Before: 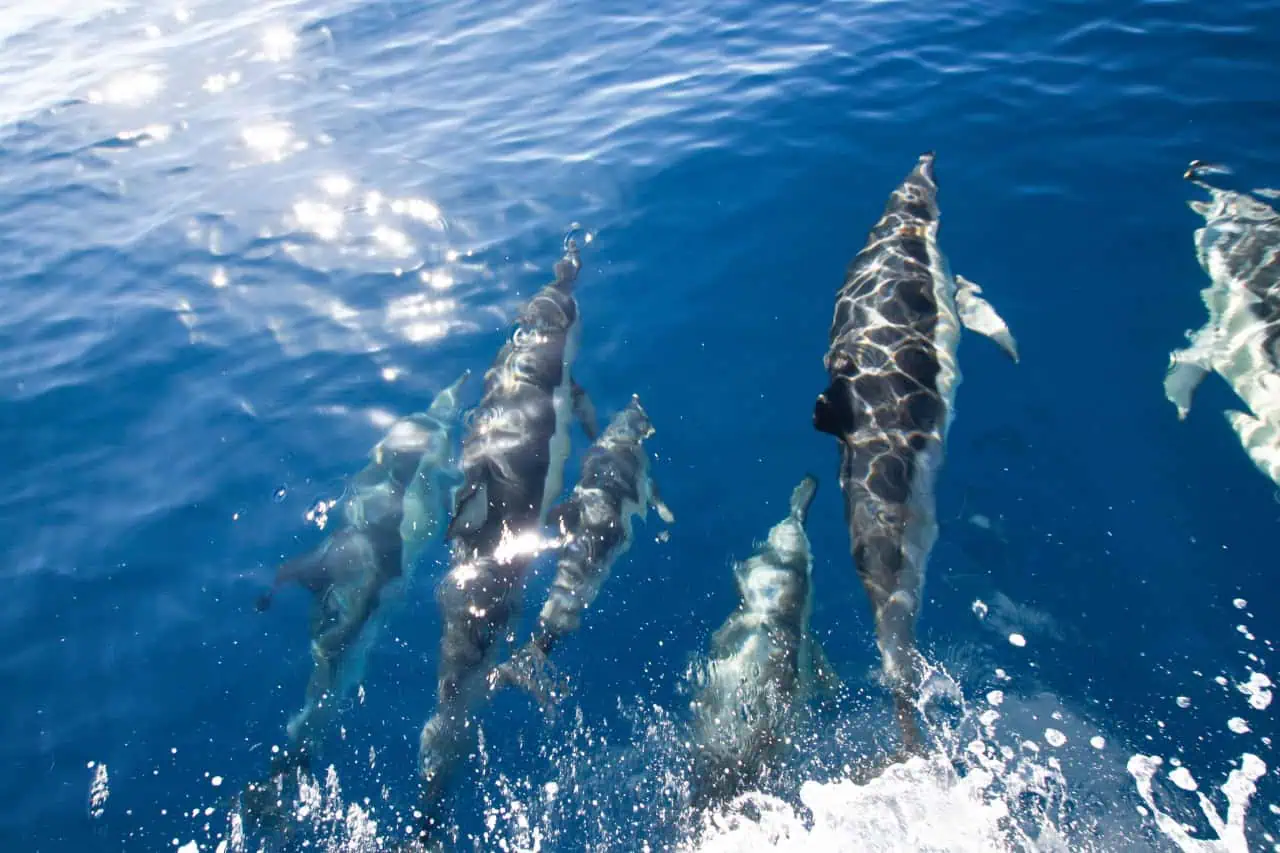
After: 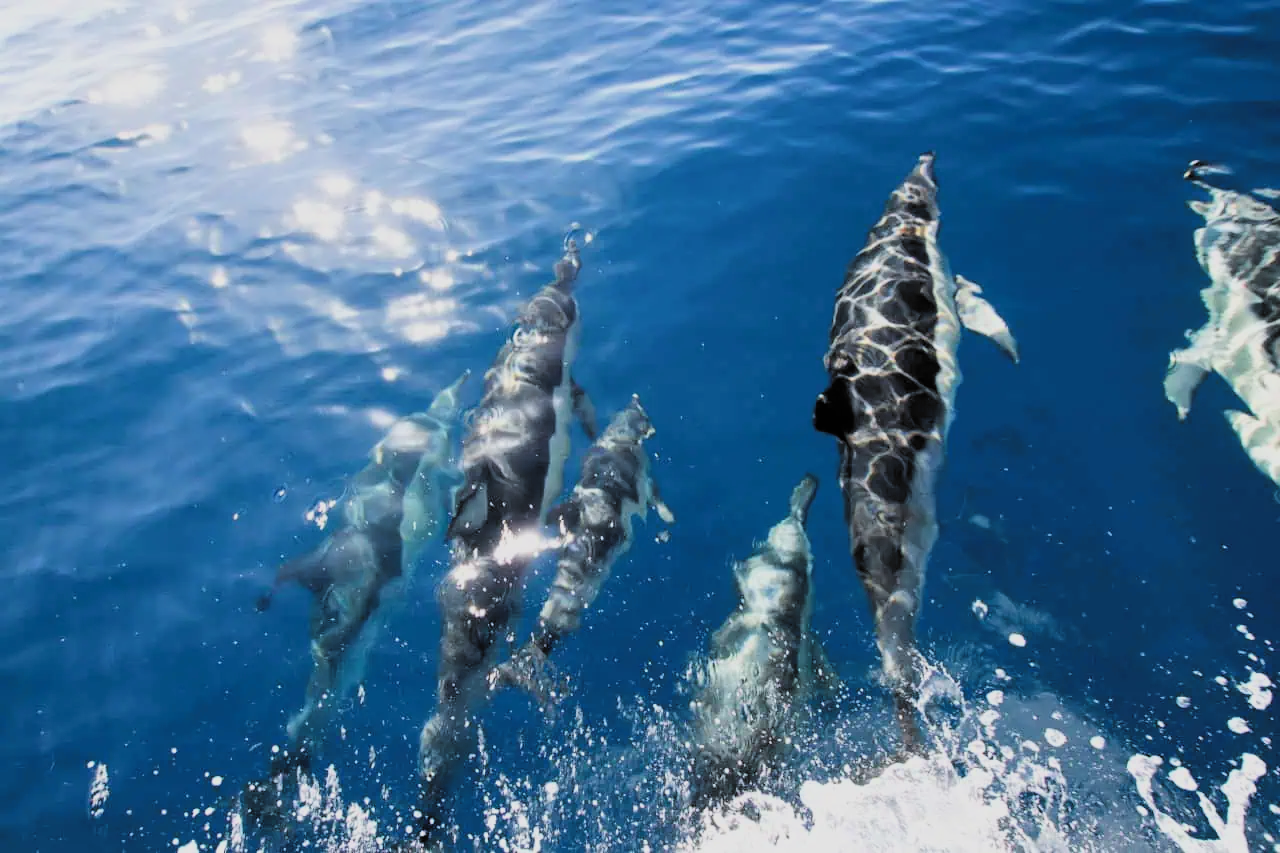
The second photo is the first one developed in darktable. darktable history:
filmic rgb: black relative exposure -5.13 EV, white relative exposure 3.96 EV, hardness 2.88, contrast 1.298, highlights saturation mix -31.2%, color science v6 (2022)
tone equalizer: smoothing diameter 2.22%, edges refinement/feathering 15.65, mask exposure compensation -1.57 EV, filter diffusion 5
